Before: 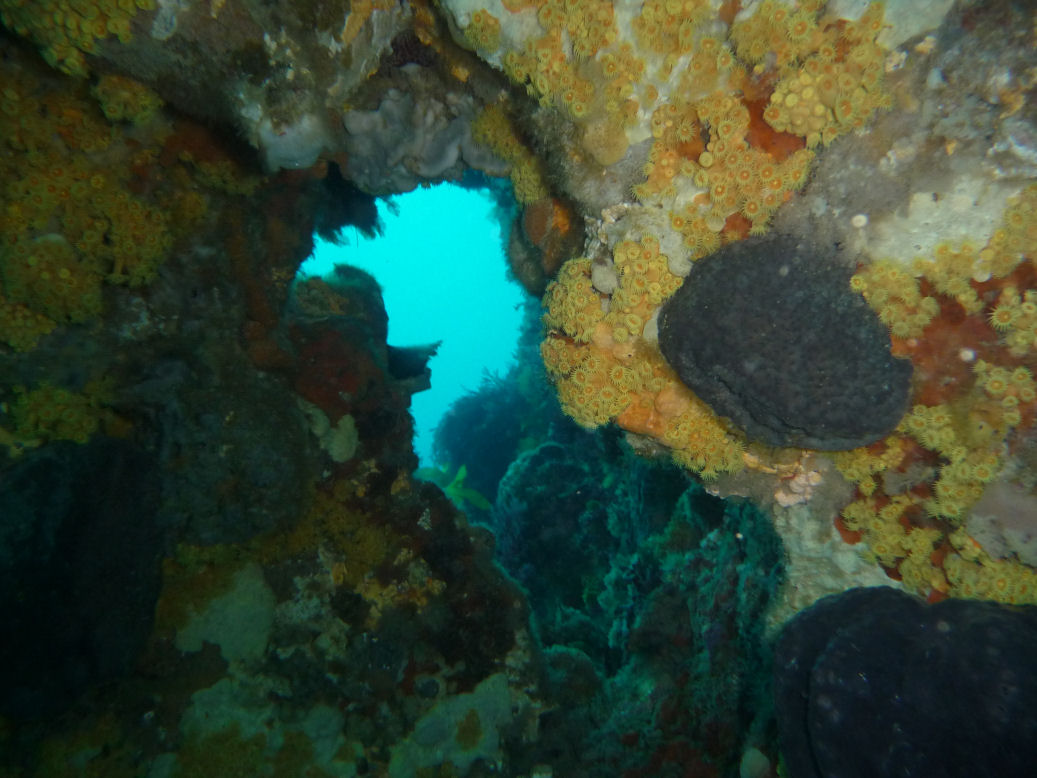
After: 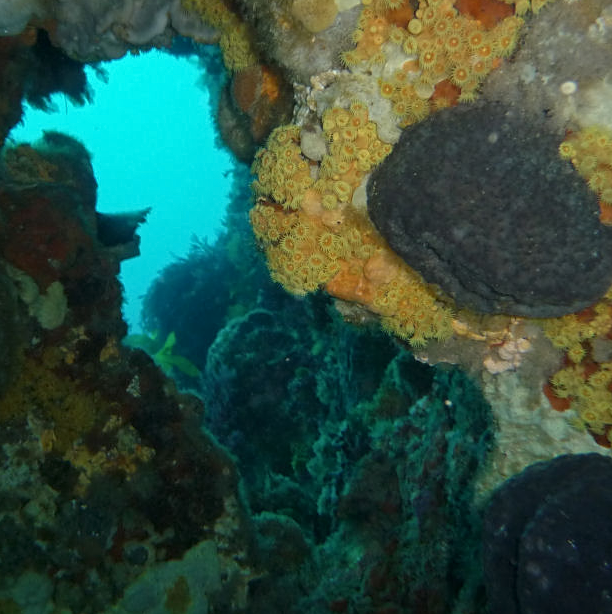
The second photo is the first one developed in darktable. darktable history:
crop and rotate: left 28.158%, top 17.153%, right 12.785%, bottom 3.916%
contrast equalizer: y [[0.502, 0.505, 0.512, 0.529, 0.564, 0.588], [0.5 ×6], [0.502, 0.505, 0.512, 0.529, 0.564, 0.588], [0, 0.001, 0.001, 0.004, 0.008, 0.011], [0, 0.001, 0.001, 0.004, 0.008, 0.011]]
local contrast: mode bilateral grid, contrast 10, coarseness 24, detail 111%, midtone range 0.2
